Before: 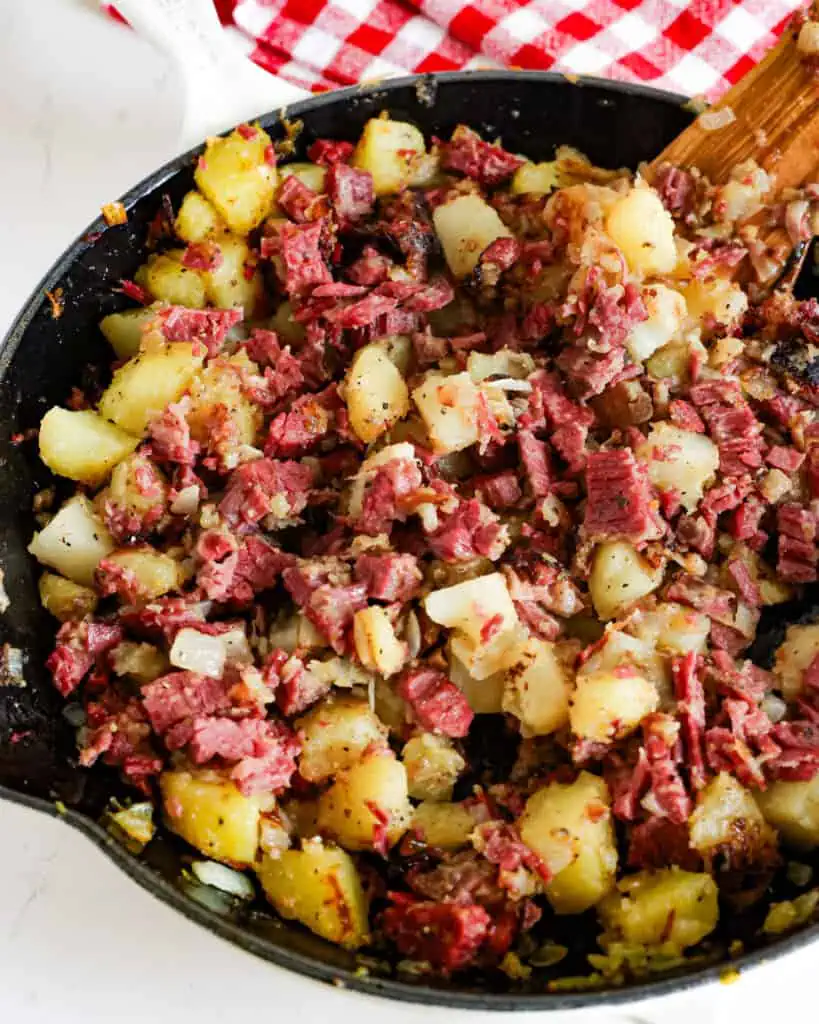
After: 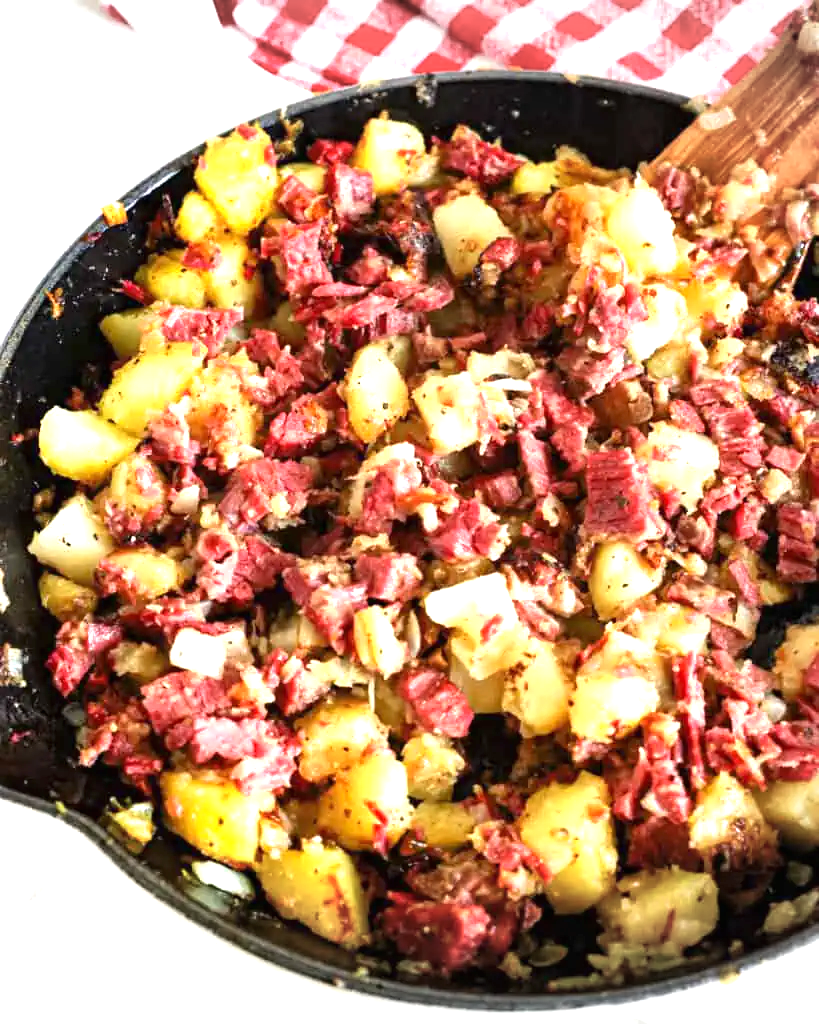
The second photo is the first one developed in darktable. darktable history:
exposure: black level correction 0, exposure 1.1 EV, compensate exposure bias true, compensate highlight preservation false
vignetting: fall-off start 100%, brightness -0.282, width/height ratio 1.31
